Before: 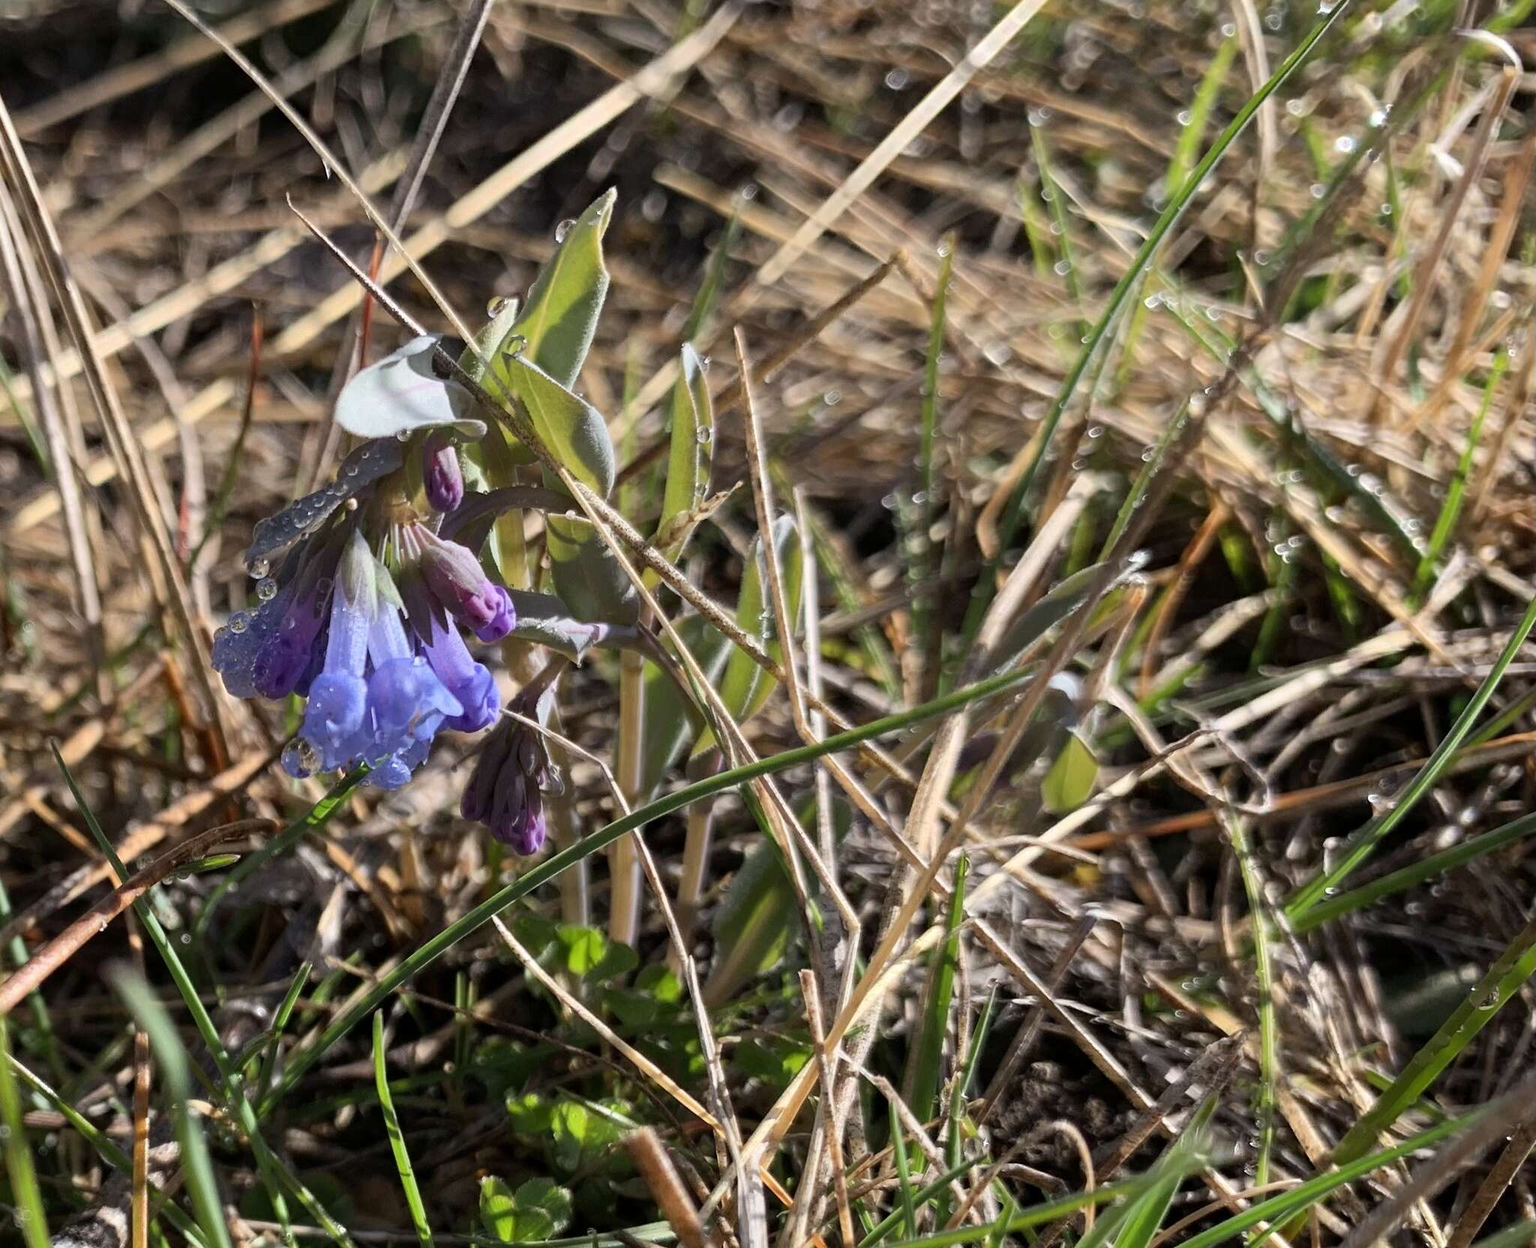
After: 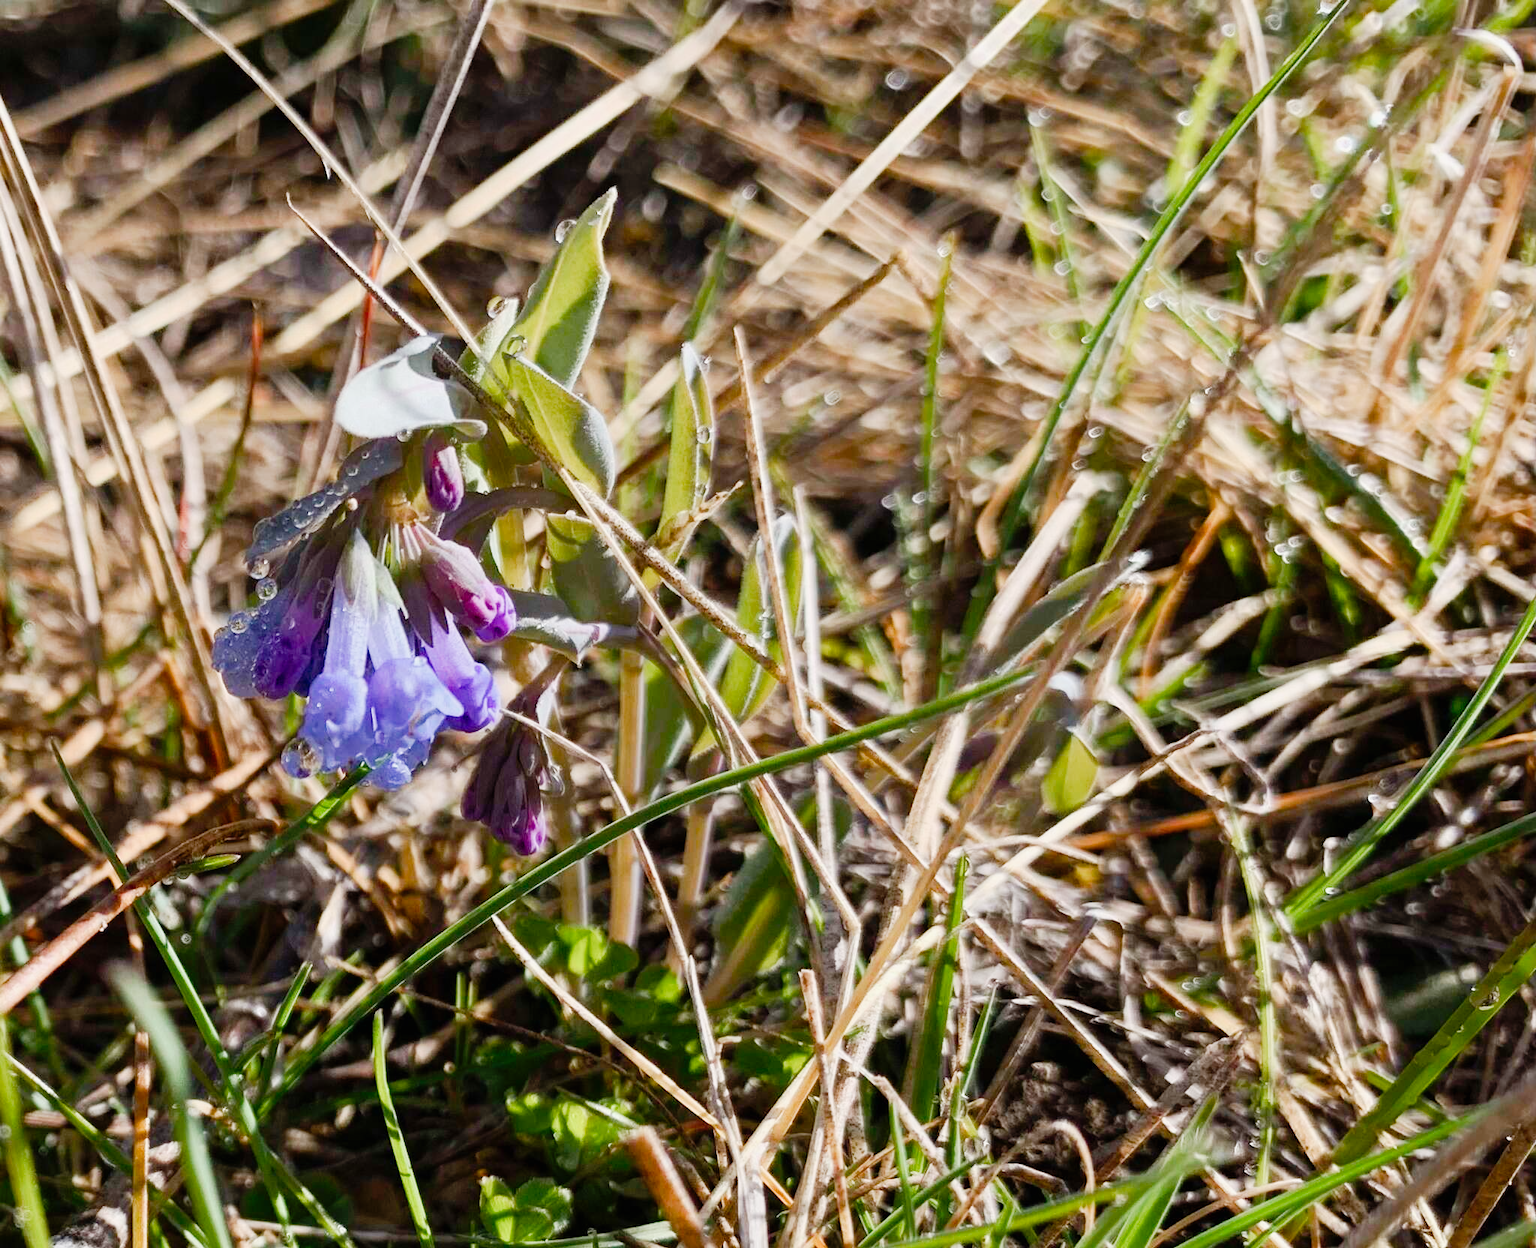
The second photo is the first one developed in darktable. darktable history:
color balance rgb: shadows lift › chroma 0.717%, shadows lift › hue 113°, highlights gain › luminance 14.804%, global offset › hue 169.87°, linear chroma grading › mid-tones 7.236%, perceptual saturation grading › global saturation 20%, perceptual saturation grading › highlights -49.141%, perceptual saturation grading › shadows 25.374%, global vibrance 20%
contrast brightness saturation: saturation -0.065
tone curve: curves: ch0 [(0, 0.005) (0.103, 0.097) (0.18, 0.207) (0.384, 0.465) (0.491, 0.585) (0.629, 0.726) (0.84, 0.866) (1, 0.947)]; ch1 [(0, 0) (0.172, 0.123) (0.324, 0.253) (0.396, 0.388) (0.478, 0.461) (0.499, 0.497) (0.532, 0.515) (0.57, 0.584) (0.635, 0.675) (0.805, 0.892) (1, 1)]; ch2 [(0, 0) (0.411, 0.424) (0.496, 0.501) (0.515, 0.507) (0.553, 0.562) (0.604, 0.642) (0.708, 0.768) (0.839, 0.916) (1, 1)], preserve colors none
